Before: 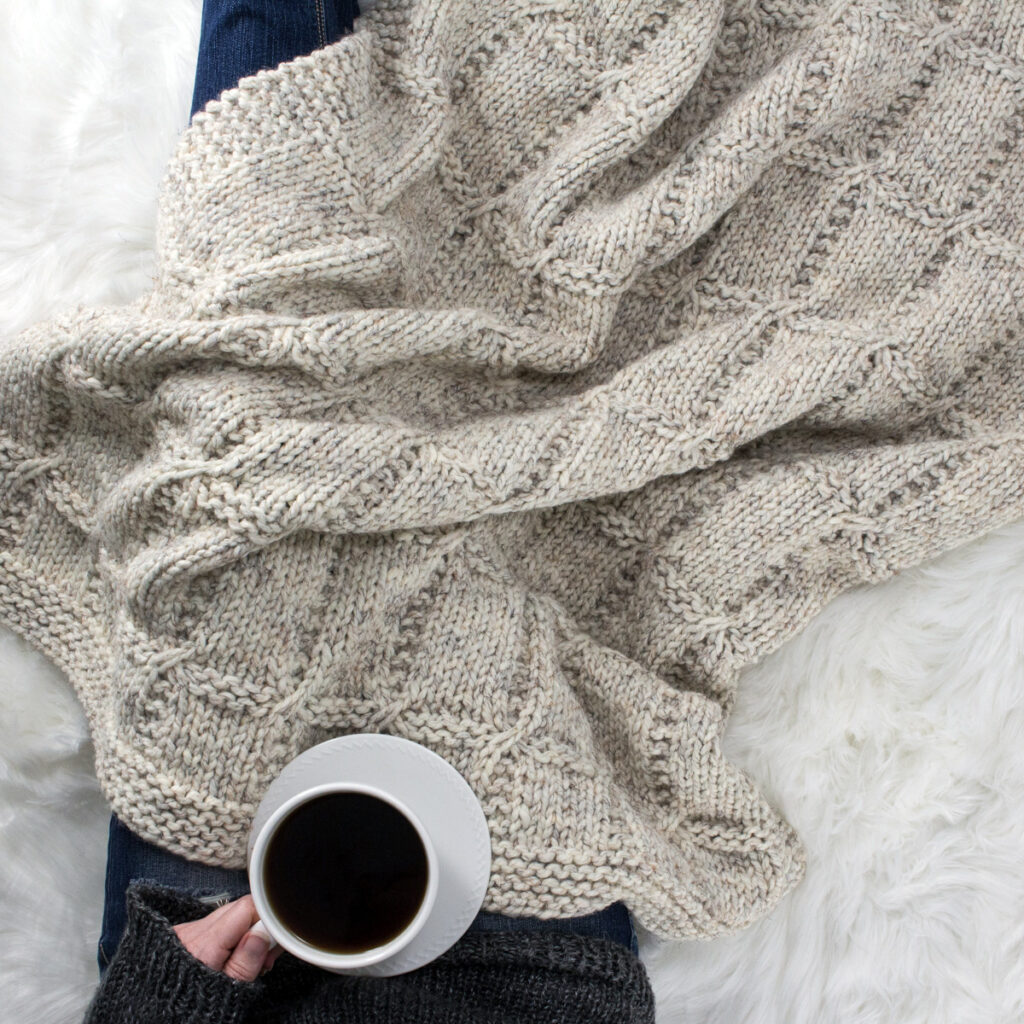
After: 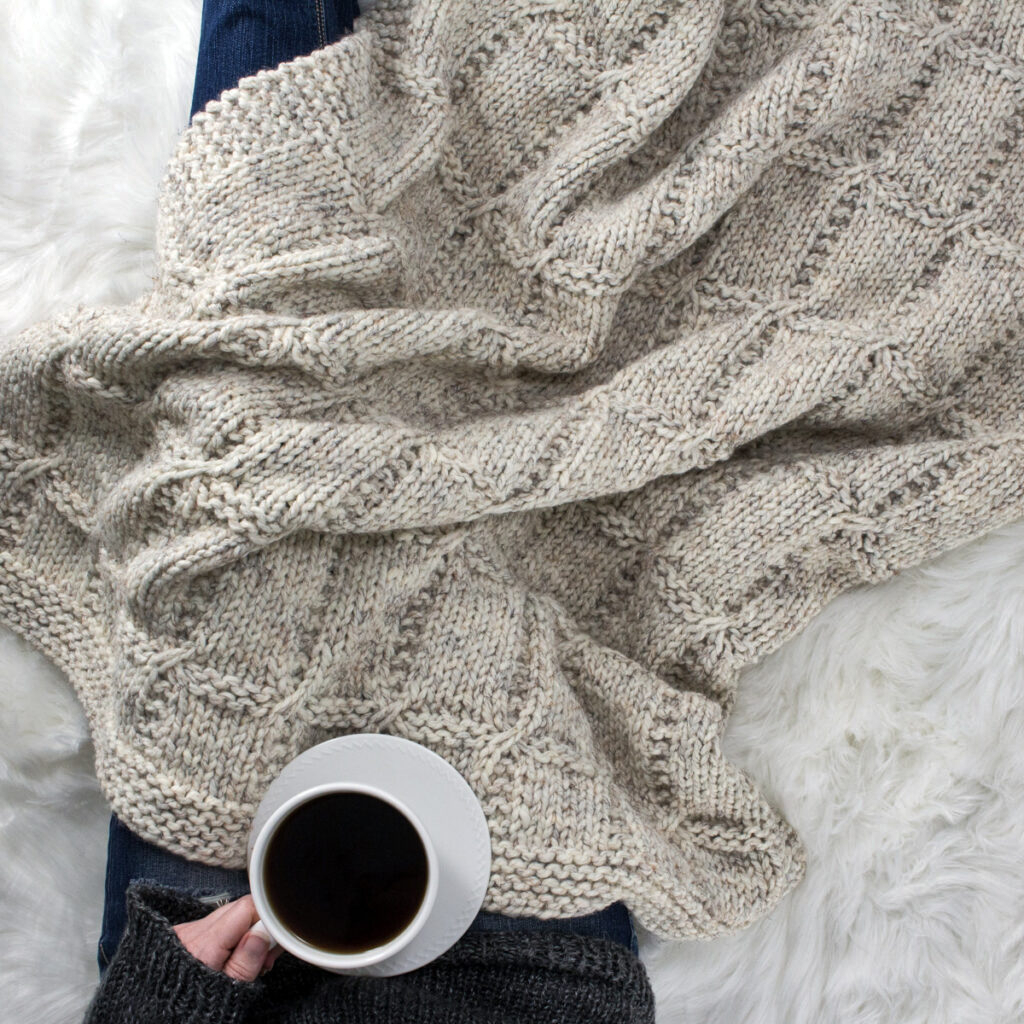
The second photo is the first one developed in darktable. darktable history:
shadows and highlights: shadows 25.62, highlights -48.26, soften with gaussian
